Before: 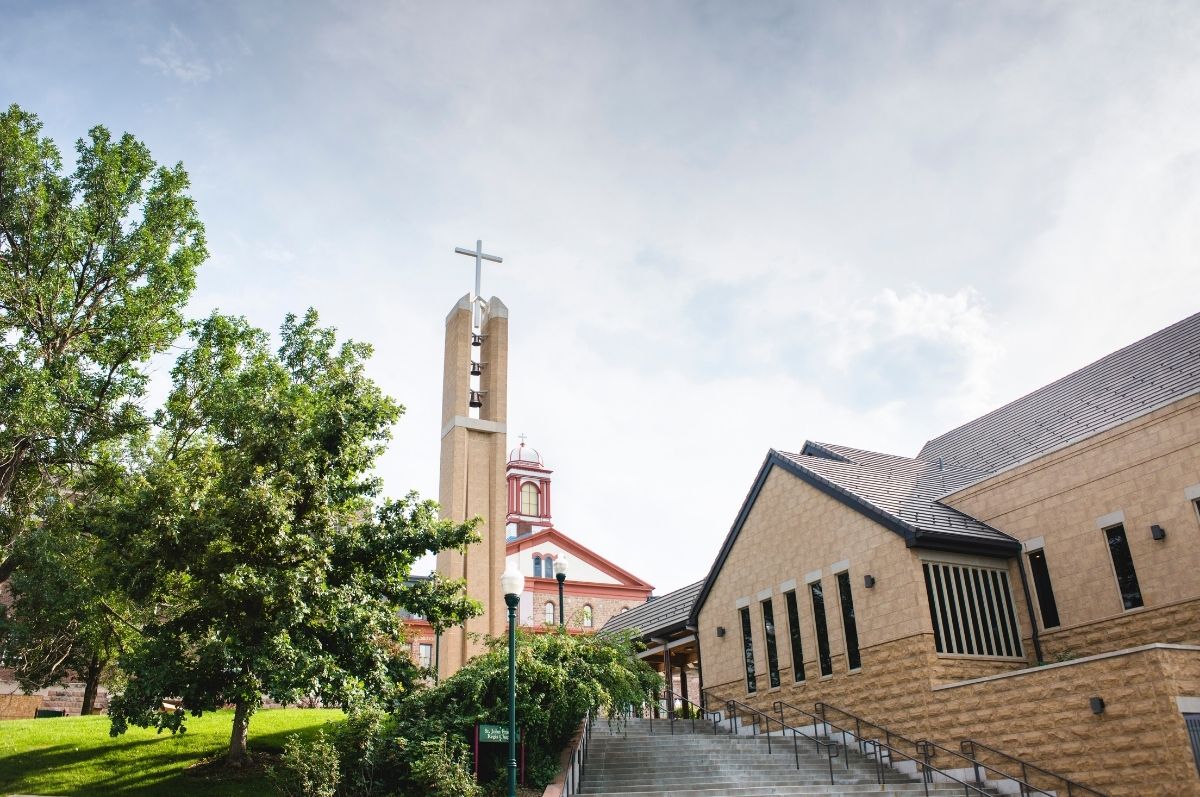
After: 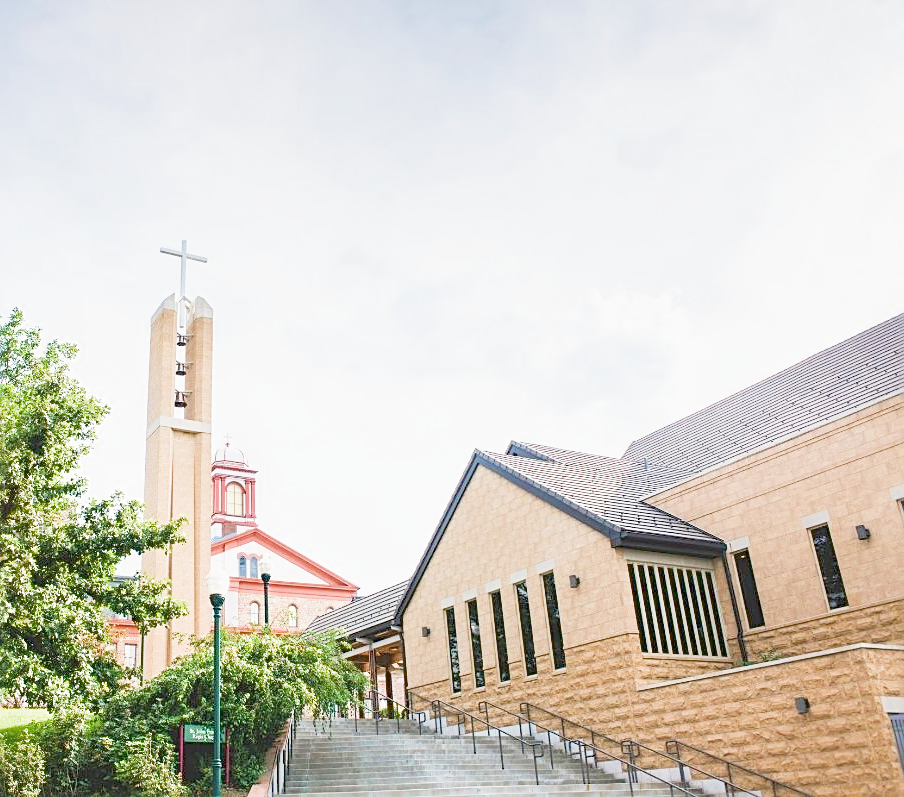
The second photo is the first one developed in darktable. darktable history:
crop and rotate: left 24.6%
filmic rgb: middle gray luminance 4.29%, black relative exposure -13 EV, white relative exposure 5 EV, threshold 6 EV, target black luminance 0%, hardness 5.19, latitude 59.69%, contrast 0.767, highlights saturation mix 5%, shadows ↔ highlights balance 25.95%, add noise in highlights 0, color science v3 (2019), use custom middle-gray values true, iterations of high-quality reconstruction 0, contrast in highlights soft, enable highlight reconstruction true
sharpen: on, module defaults
